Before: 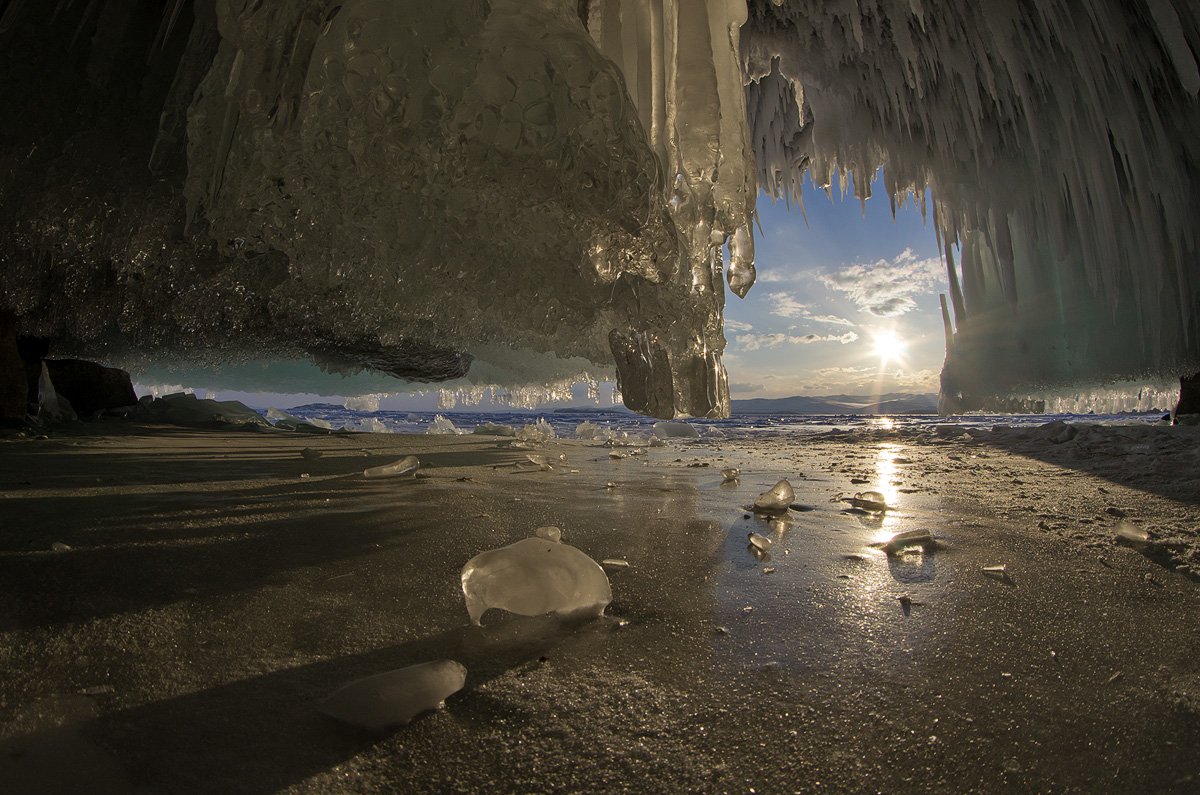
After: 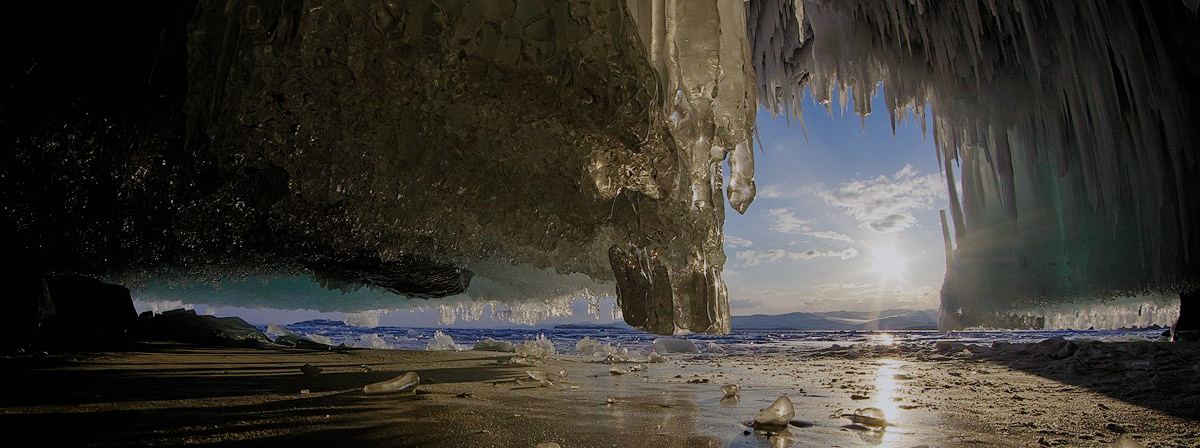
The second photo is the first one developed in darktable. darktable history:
crop and rotate: top 10.584%, bottom 32.997%
color calibration: illuminant as shot in camera, x 0.358, y 0.373, temperature 4628.91 K
filmic rgb: black relative exposure -4.67 EV, white relative exposure 4.76 EV, hardness 2.36, latitude 36.68%, contrast 1.045, highlights saturation mix 1.37%, shadows ↔ highlights balance 1.28%, preserve chrominance no, color science v5 (2021), contrast in shadows safe, contrast in highlights safe
contrast equalizer: y [[0.5, 0.488, 0.462, 0.461, 0.491, 0.5], [0.5 ×6], [0.5 ×6], [0 ×6], [0 ×6]]
